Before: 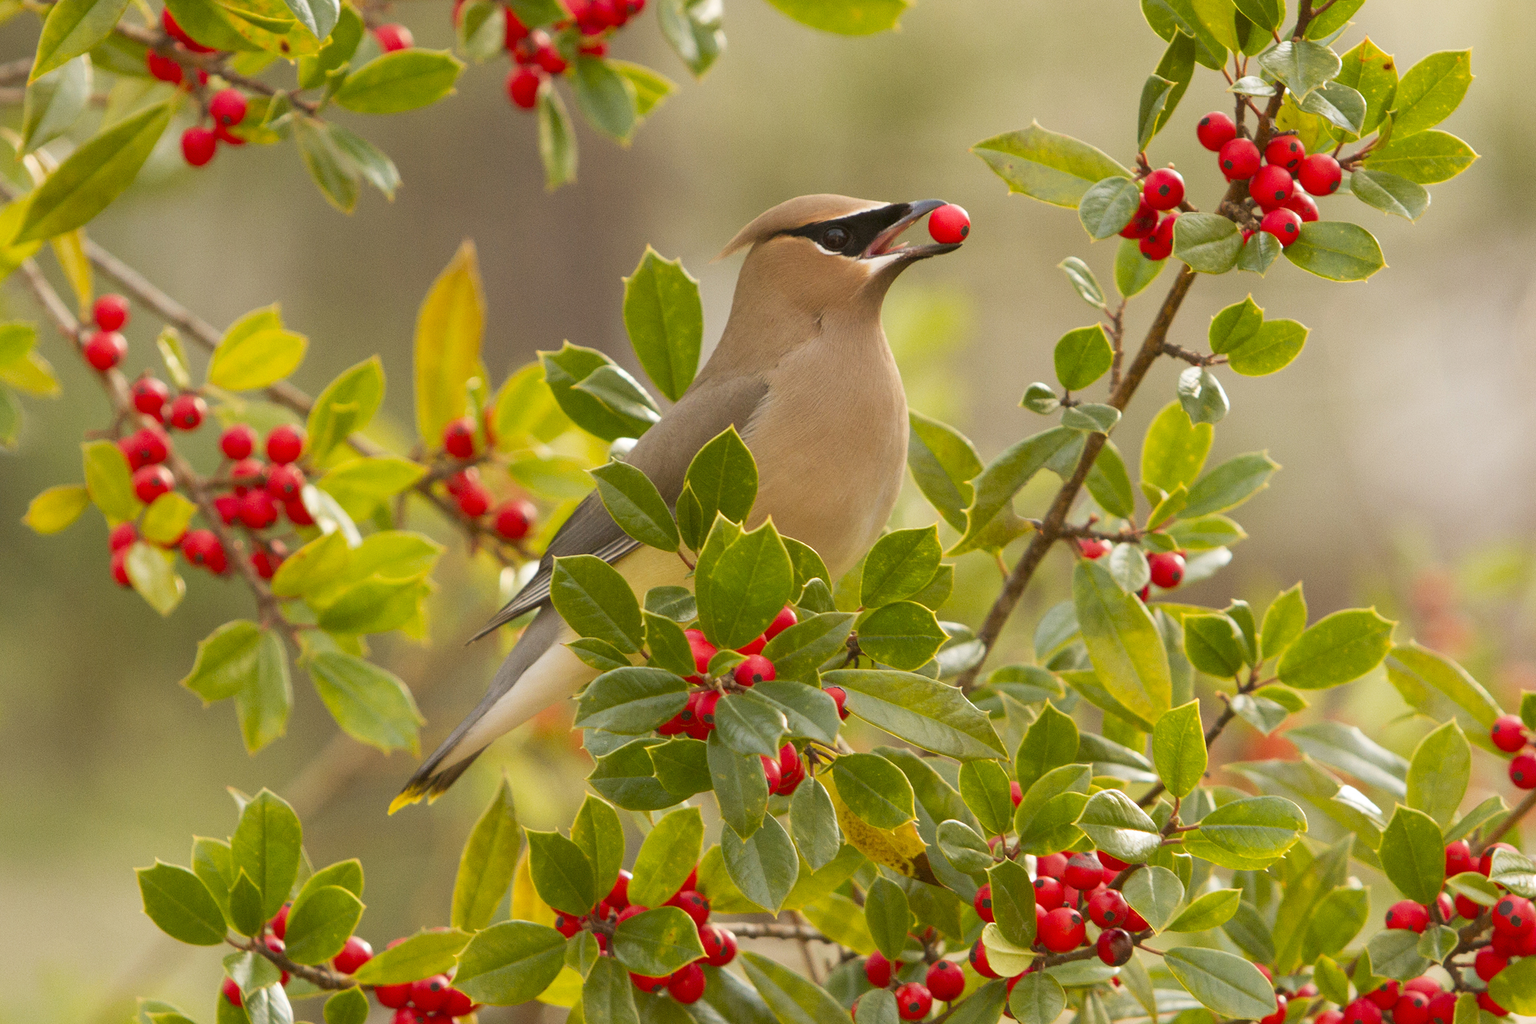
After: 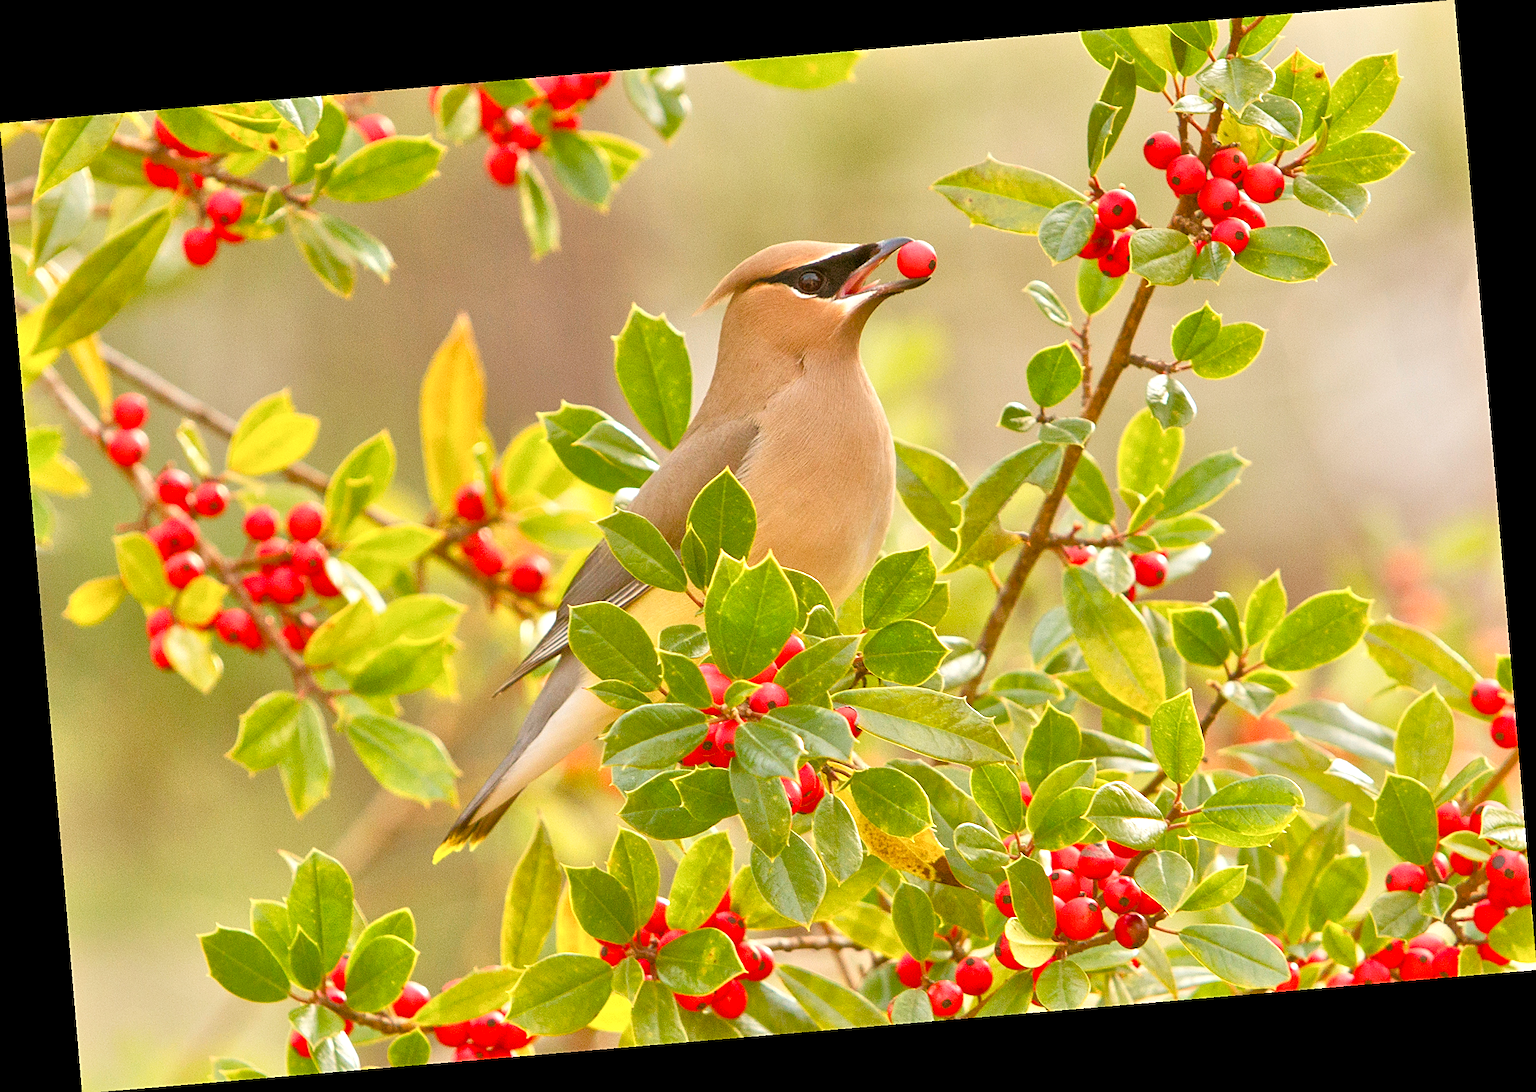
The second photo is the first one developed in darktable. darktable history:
rotate and perspective: rotation -4.86°, automatic cropping off
color balance rgb: linear chroma grading › shadows 32%, linear chroma grading › global chroma -2%, linear chroma grading › mid-tones 4%, perceptual saturation grading › global saturation -2%, perceptual saturation grading › highlights -8%, perceptual saturation grading › mid-tones 8%, perceptual saturation grading › shadows 4%, perceptual brilliance grading › highlights 8%, perceptual brilliance grading › mid-tones 4%, perceptual brilliance grading › shadows 2%, global vibrance 16%, saturation formula JzAzBz (2021)
sharpen: on, module defaults
tone equalizer: -7 EV 0.15 EV, -6 EV 0.6 EV, -5 EV 1.15 EV, -4 EV 1.33 EV, -3 EV 1.15 EV, -2 EV 0.6 EV, -1 EV 0.15 EV, mask exposure compensation -0.5 EV
